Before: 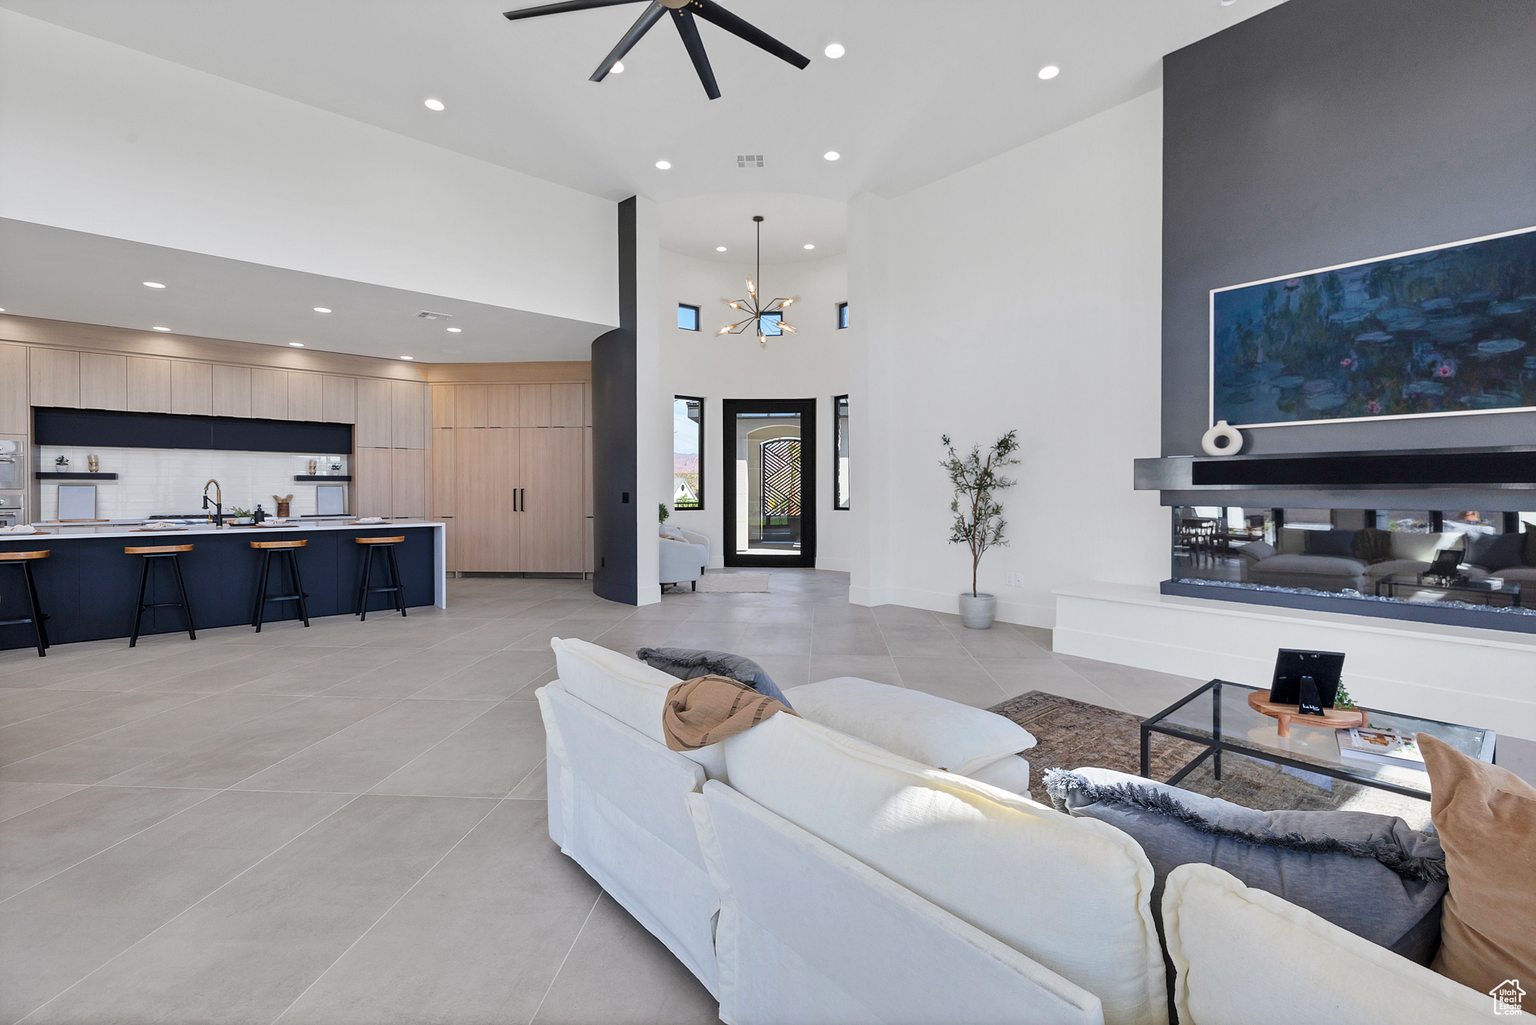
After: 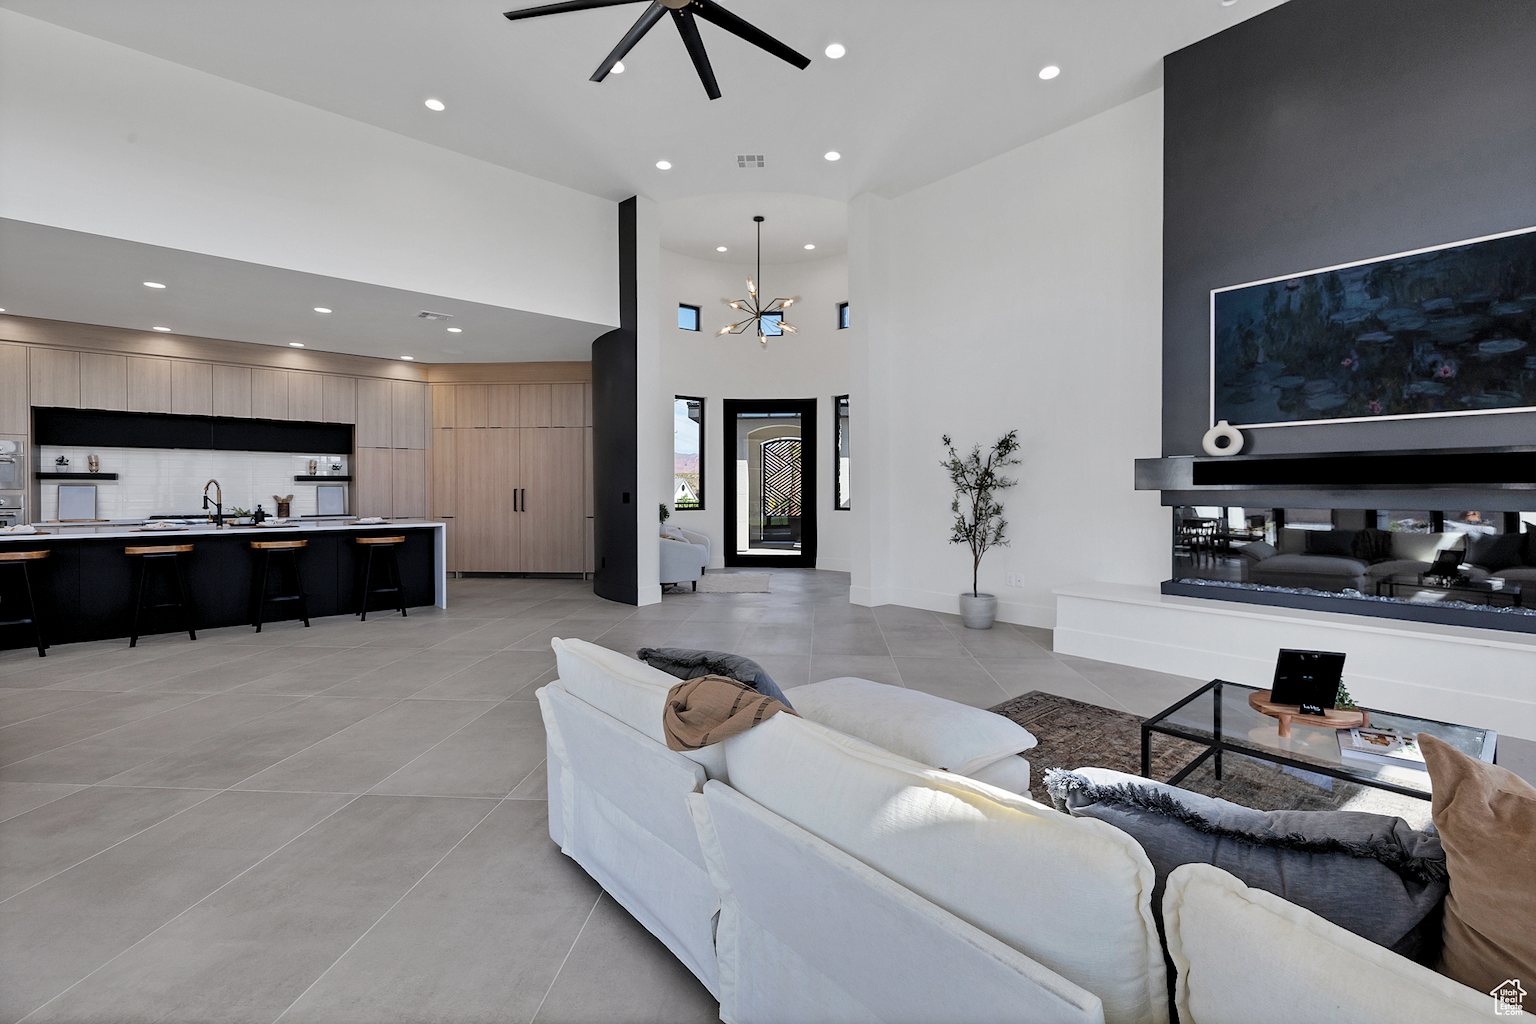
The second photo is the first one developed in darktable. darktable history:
crop: left 0.044%
levels: levels [0.116, 0.574, 1]
